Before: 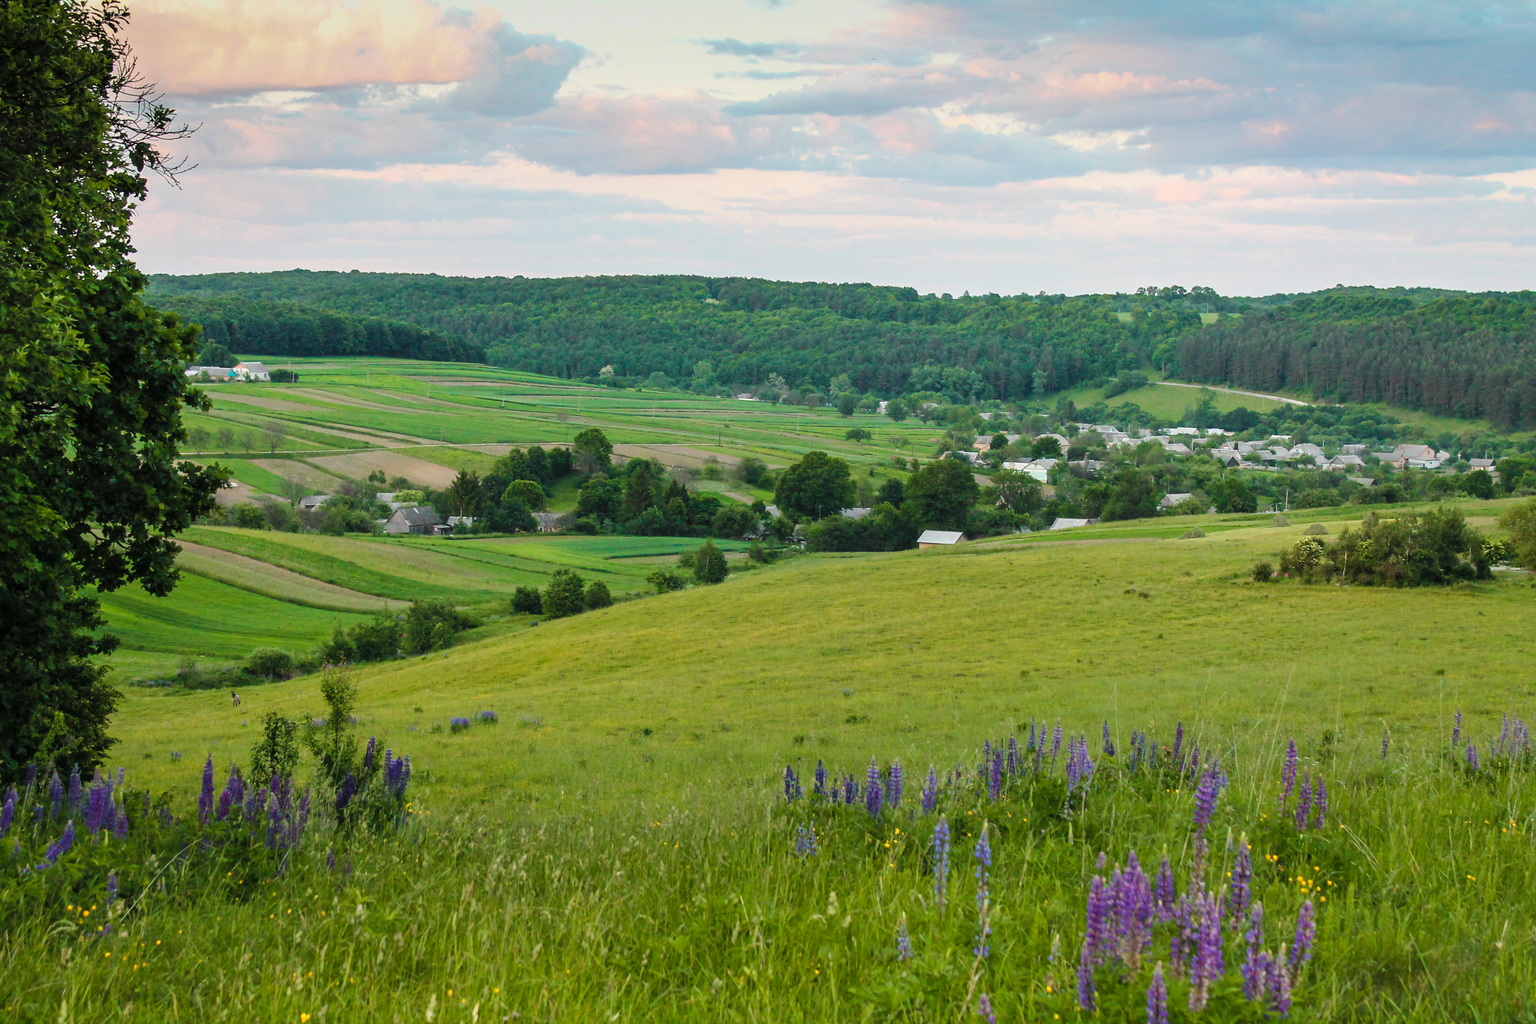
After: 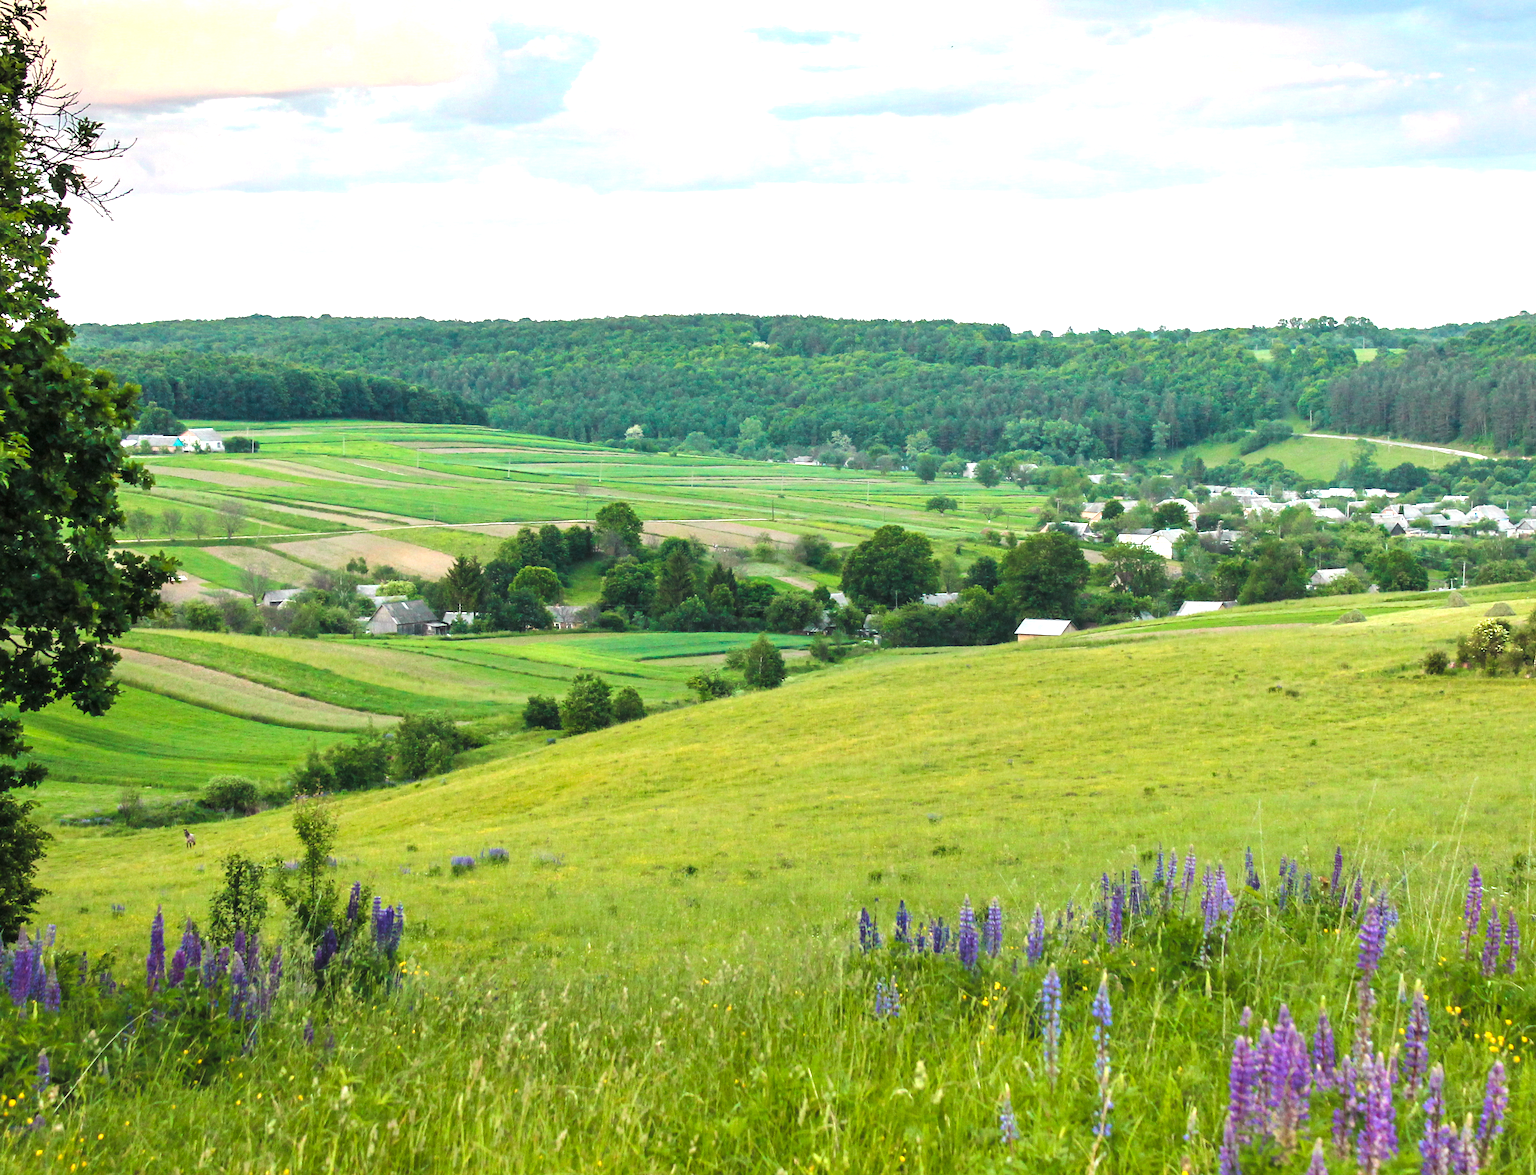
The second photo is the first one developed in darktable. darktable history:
exposure: exposure 0.921 EV, compensate highlight preservation false
crop and rotate: angle 1°, left 4.281%, top 0.642%, right 11.383%, bottom 2.486%
